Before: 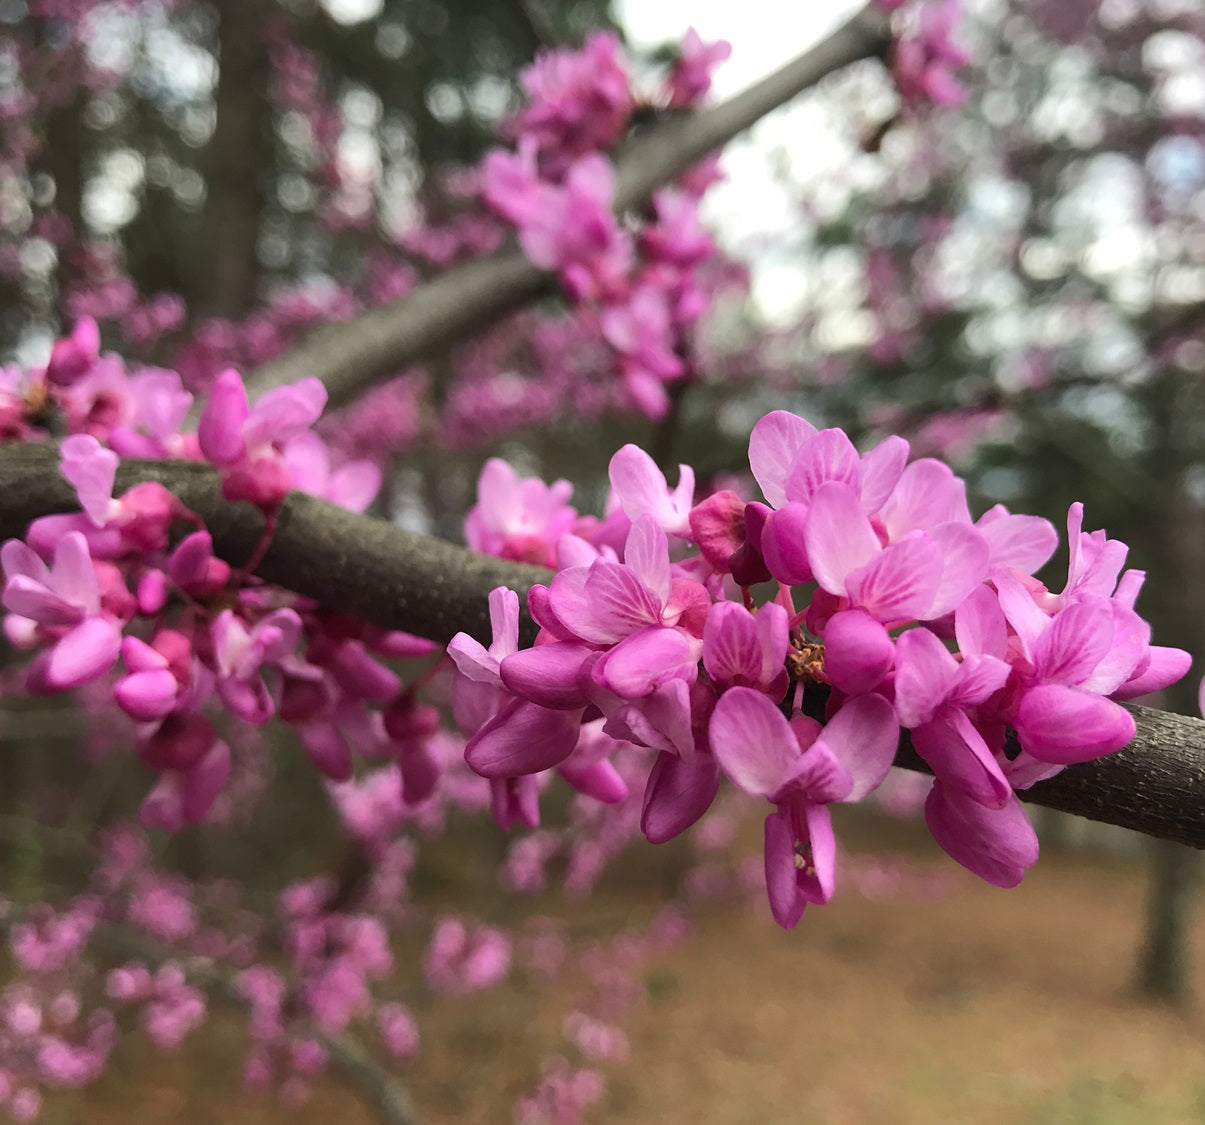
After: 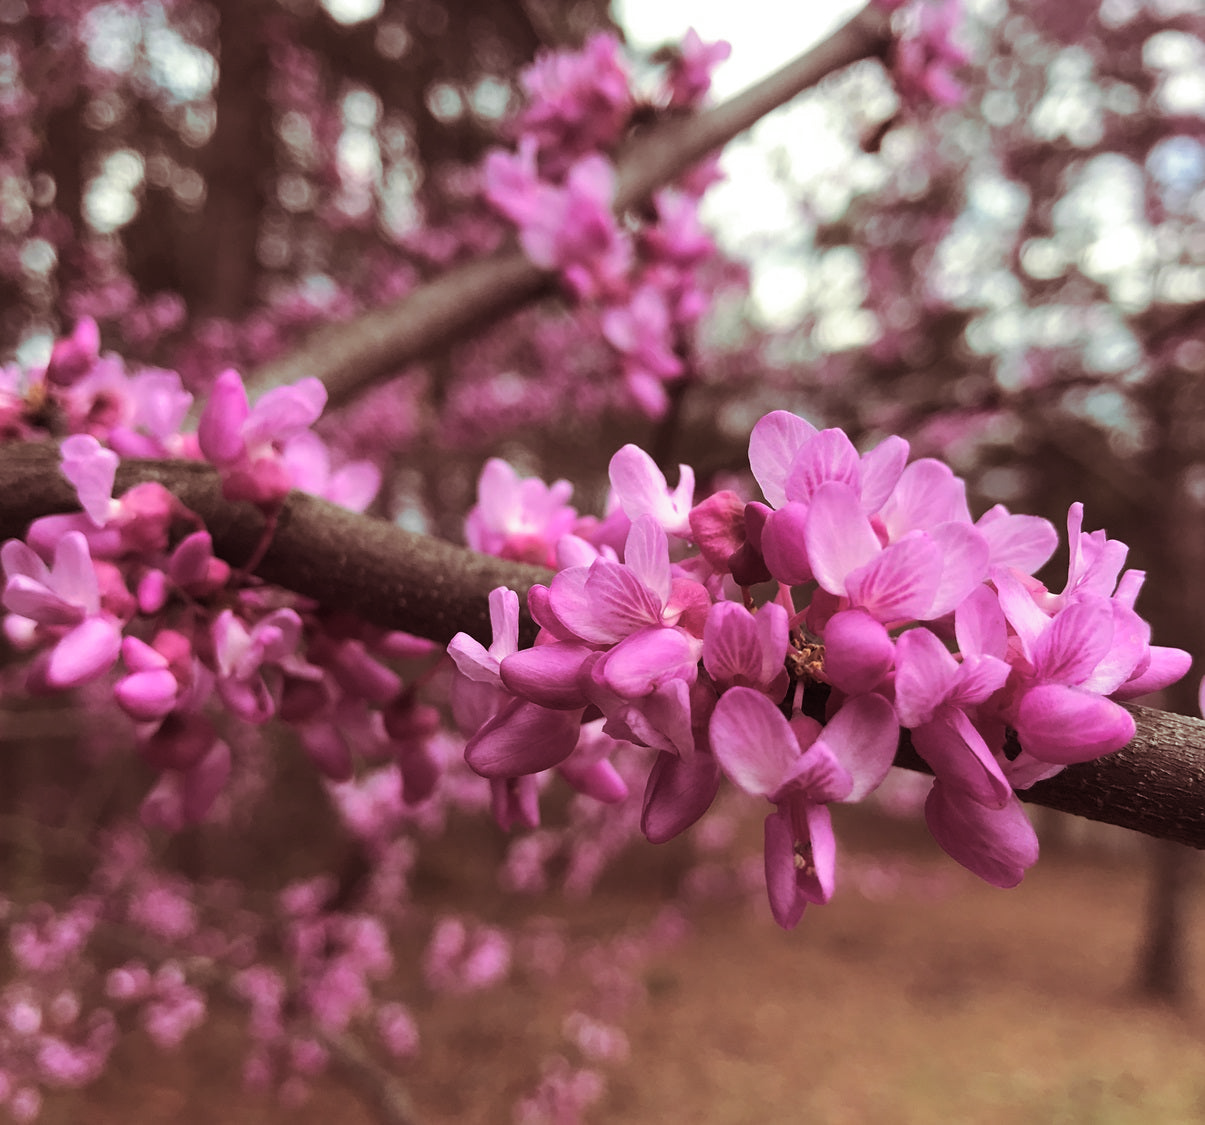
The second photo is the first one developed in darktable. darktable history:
tone equalizer: on, module defaults
split-toning: on, module defaults
